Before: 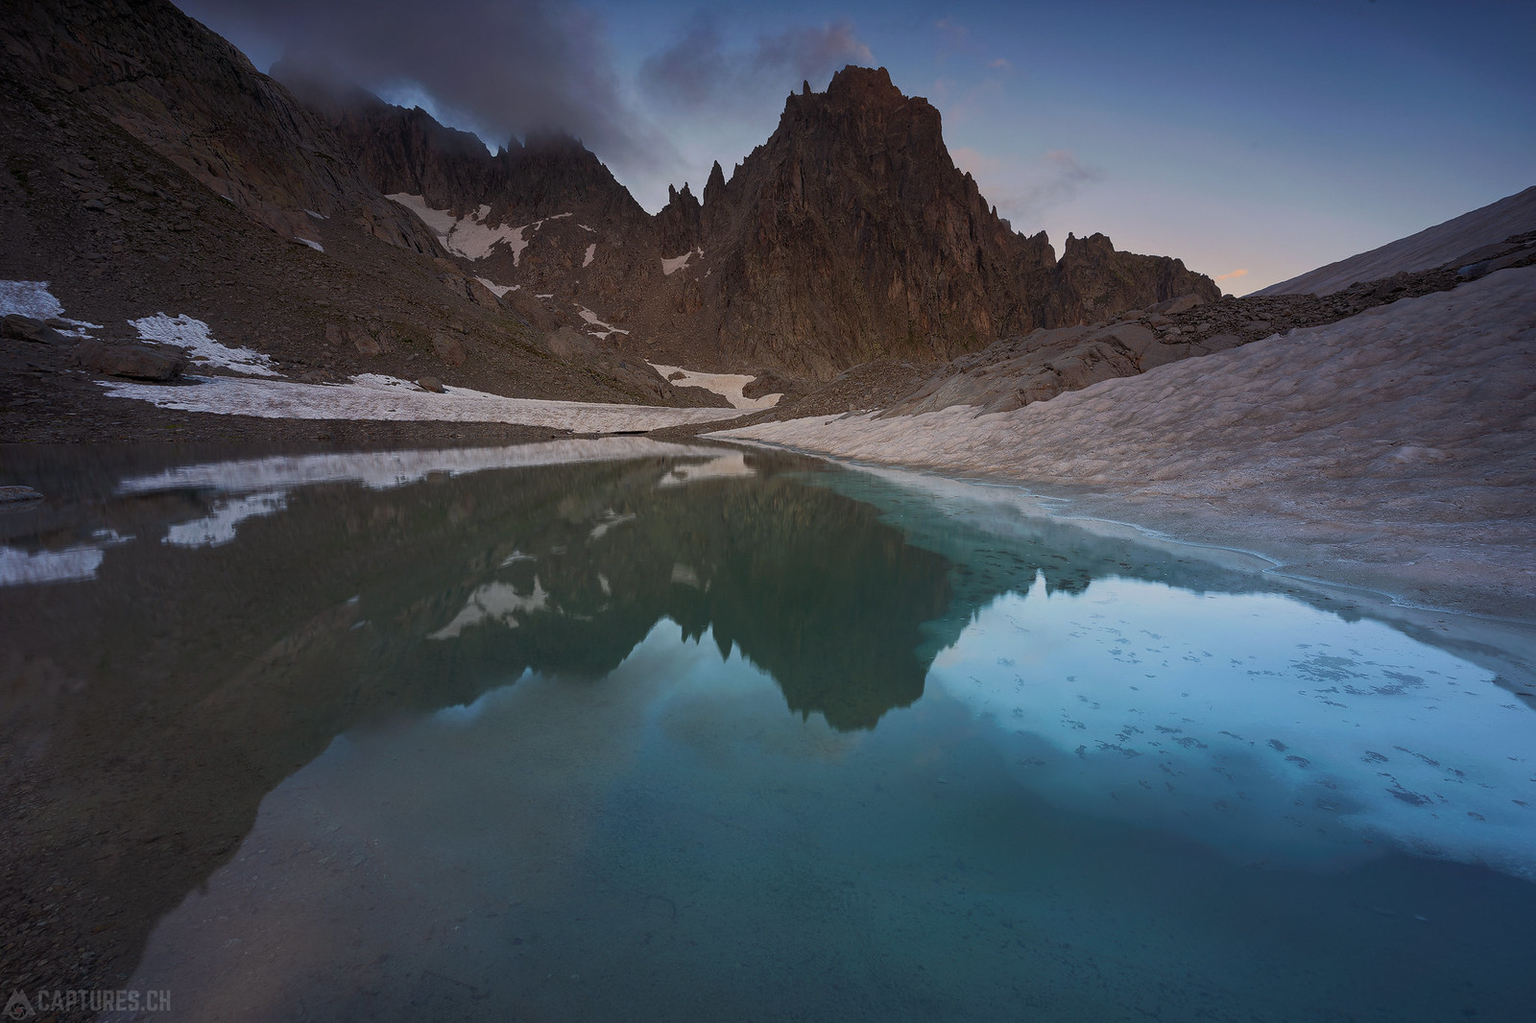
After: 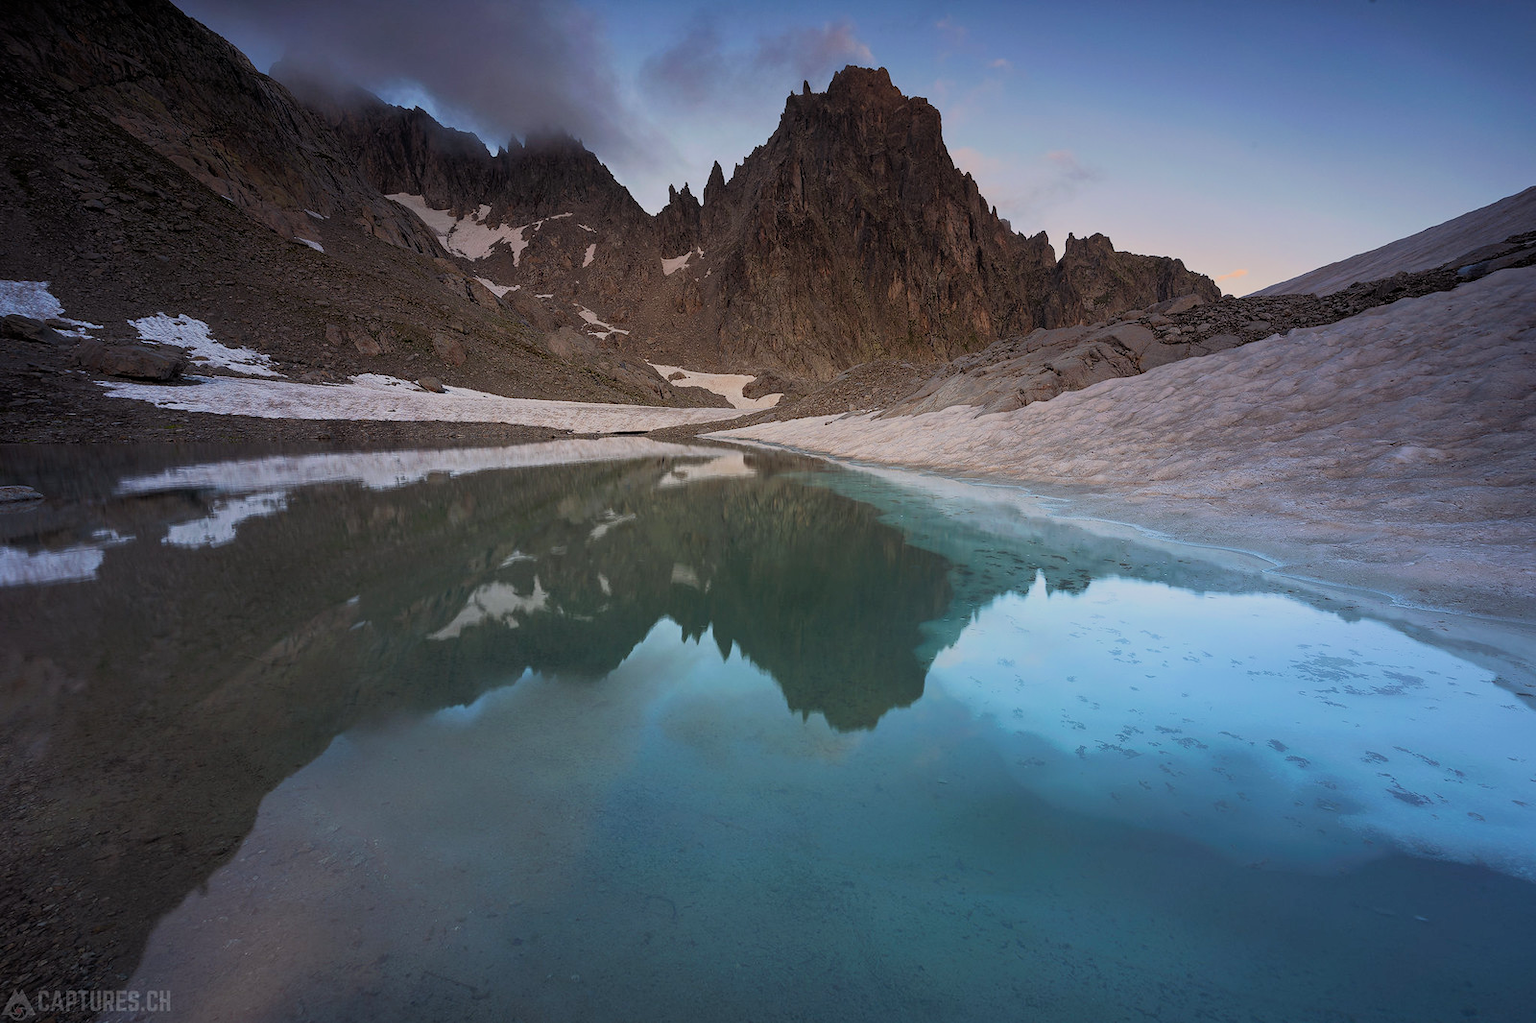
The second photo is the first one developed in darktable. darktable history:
shadows and highlights: shadows -23.08, highlights 46.15, soften with gaussian
exposure: black level correction 0, exposure 0.7 EV, compensate exposure bias true, compensate highlight preservation false
filmic rgb: black relative exposure -7.65 EV, white relative exposure 4.56 EV, hardness 3.61, color science v6 (2022)
